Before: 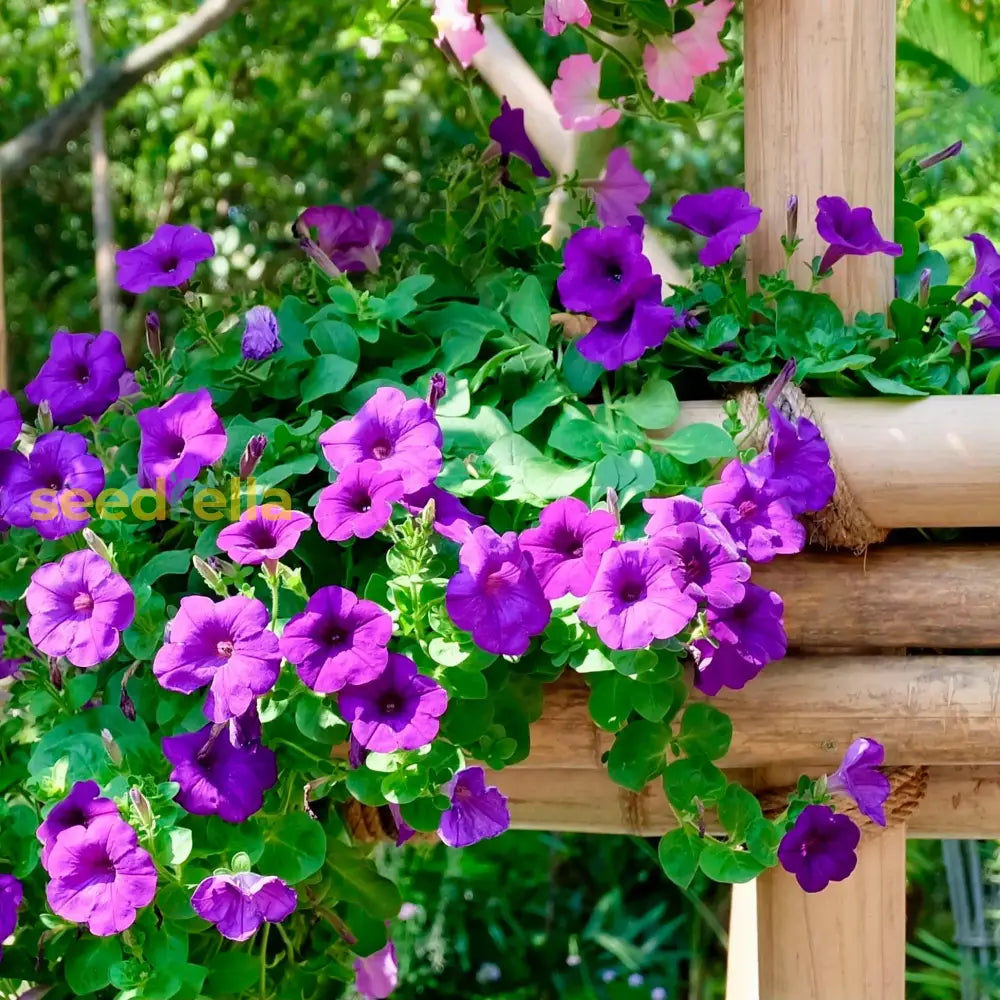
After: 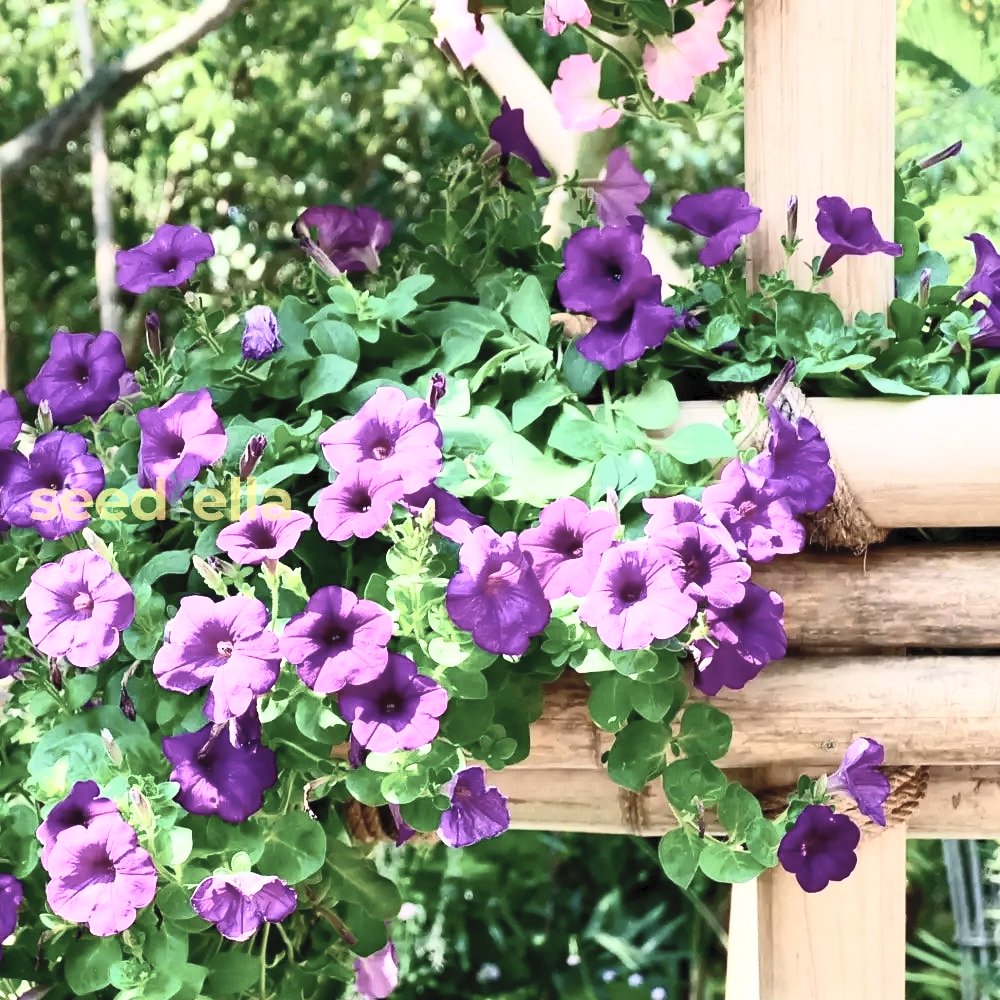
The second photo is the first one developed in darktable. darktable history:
contrast brightness saturation: contrast 0.586, brightness 0.57, saturation -0.327
